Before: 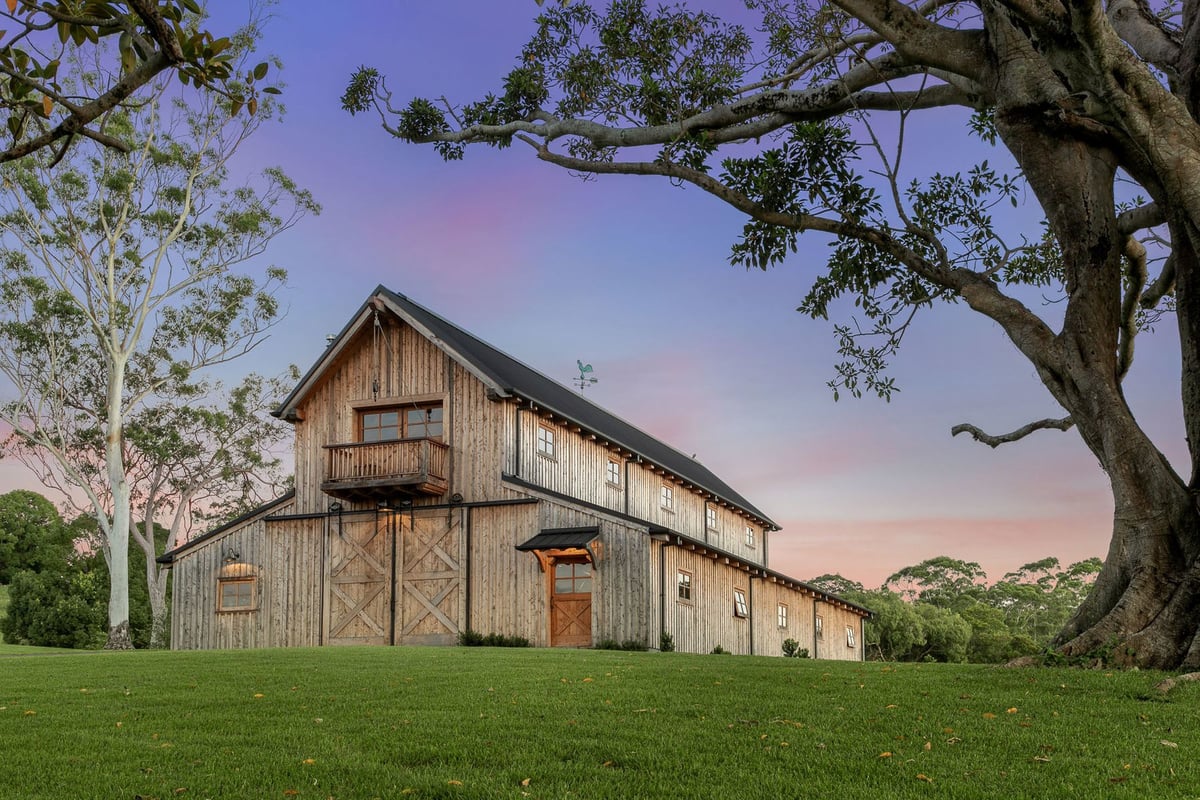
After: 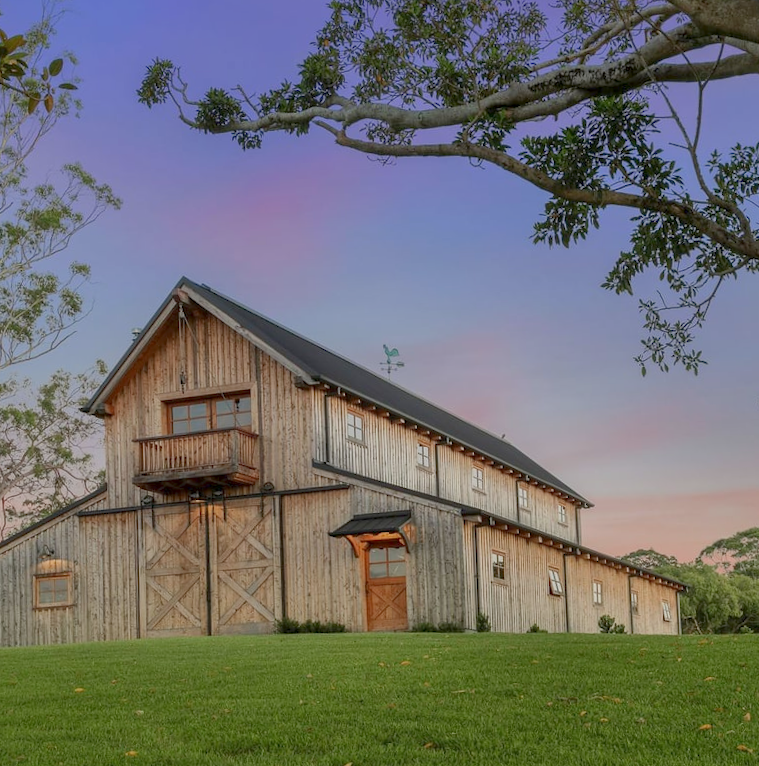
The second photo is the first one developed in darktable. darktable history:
color balance rgb: contrast -30%
crop and rotate: left 14.385%, right 18.948%
rotate and perspective: rotation -2.12°, lens shift (vertical) 0.009, lens shift (horizontal) -0.008, automatic cropping original format, crop left 0.036, crop right 0.964, crop top 0.05, crop bottom 0.959
local contrast: mode bilateral grid, contrast 20, coarseness 50, detail 120%, midtone range 0.2
